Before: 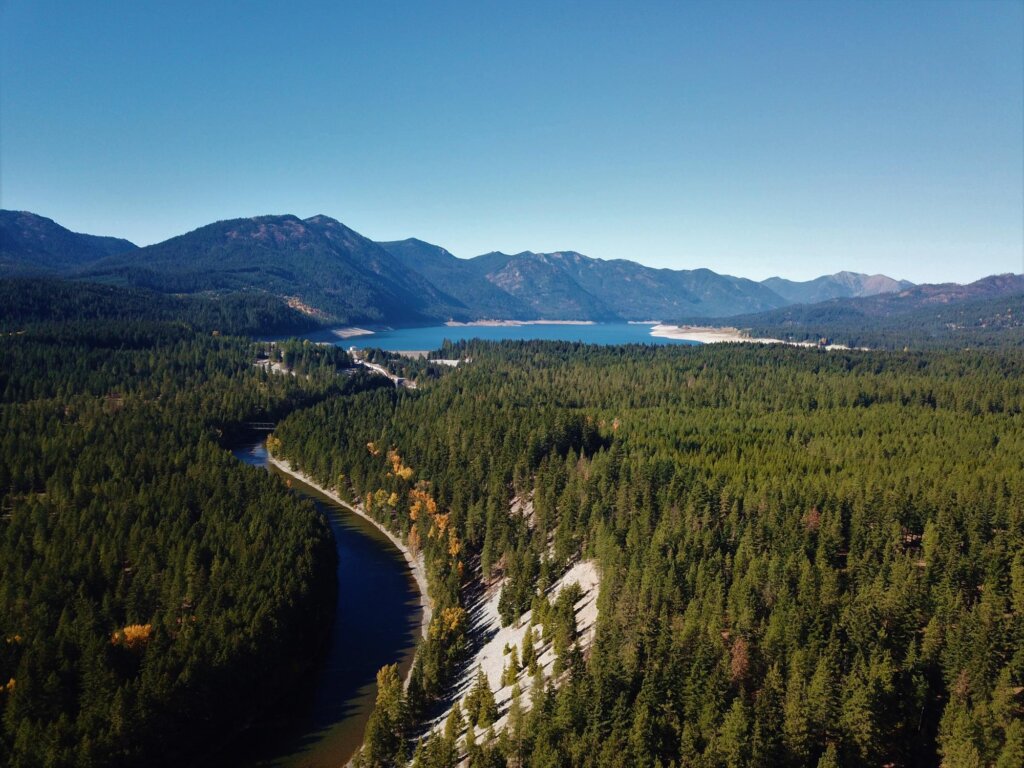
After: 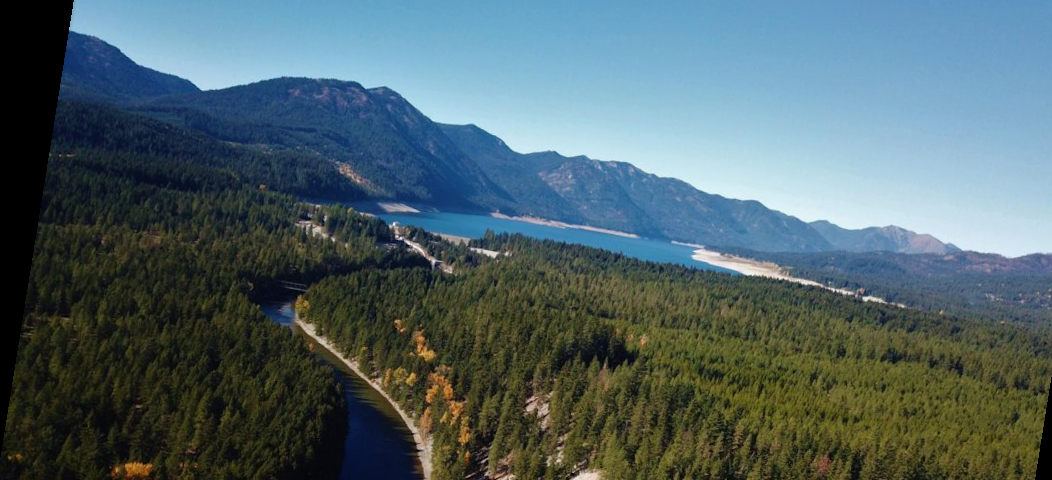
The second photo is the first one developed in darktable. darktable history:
crop: left 1.744%, top 19.225%, right 5.069%, bottom 28.357%
rotate and perspective: rotation 9.12°, automatic cropping off
